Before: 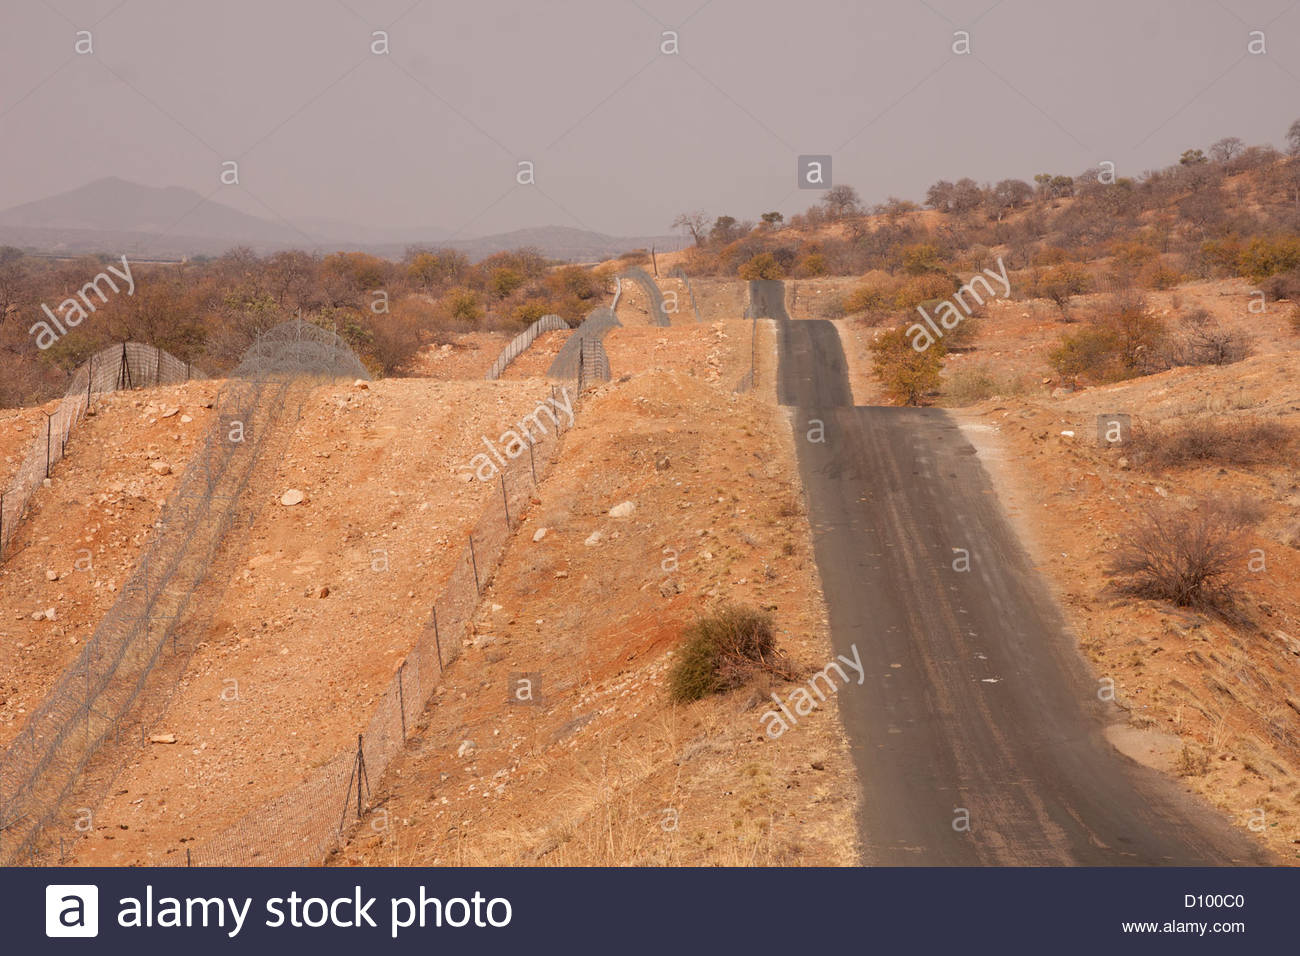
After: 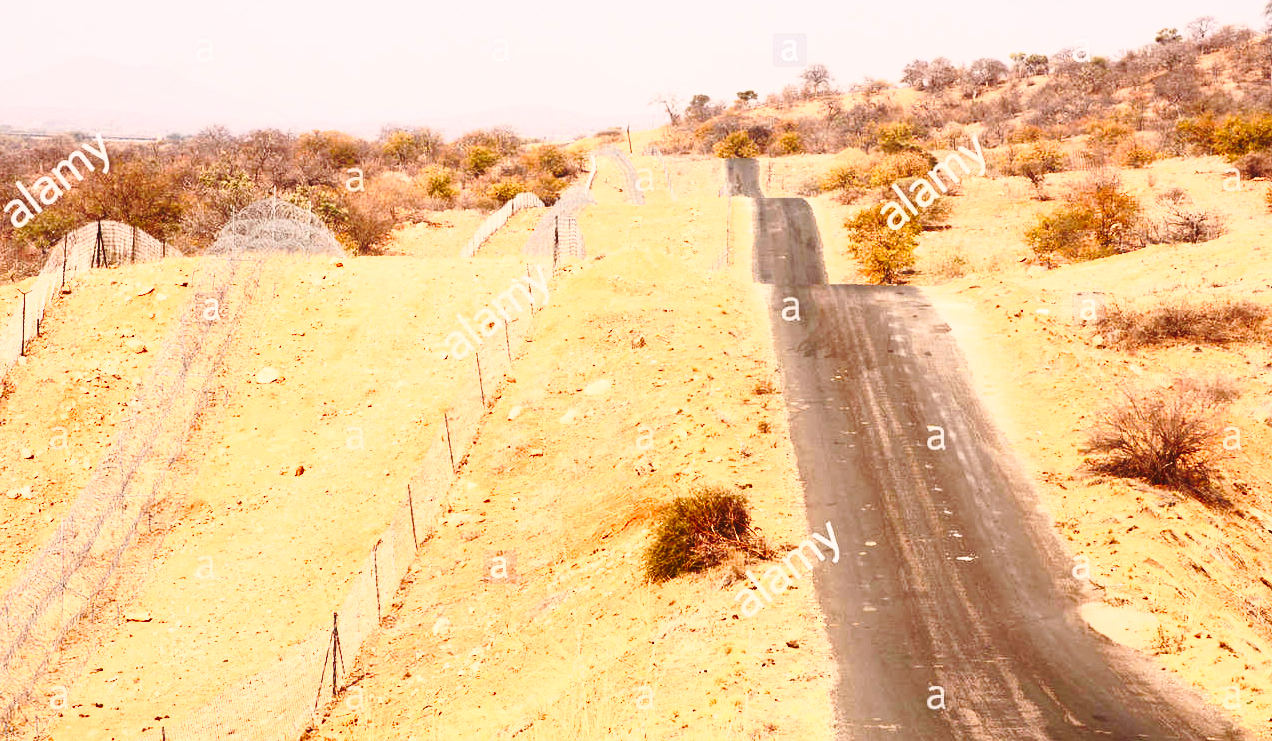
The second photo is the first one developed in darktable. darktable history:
crop and rotate: left 1.945%, top 12.867%, right 0.201%, bottom 9.604%
contrast brightness saturation: contrast 0.842, brightness 0.603, saturation 0.591
tone curve: curves: ch0 [(0, 0) (0.003, 0.072) (0.011, 0.073) (0.025, 0.072) (0.044, 0.076) (0.069, 0.089) (0.1, 0.103) (0.136, 0.123) (0.177, 0.158) (0.224, 0.21) (0.277, 0.275) (0.335, 0.372) (0.399, 0.463) (0.468, 0.556) (0.543, 0.633) (0.623, 0.712) (0.709, 0.795) (0.801, 0.869) (0.898, 0.942) (1, 1)], preserve colors none
